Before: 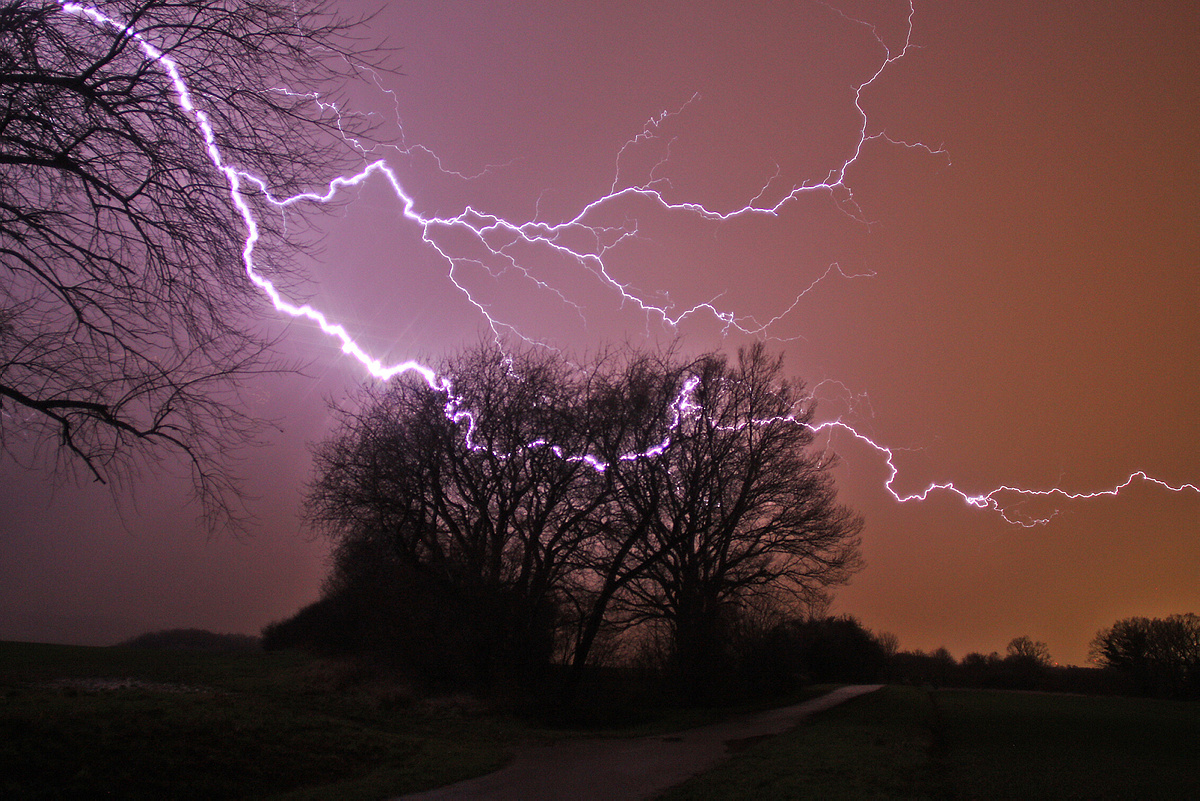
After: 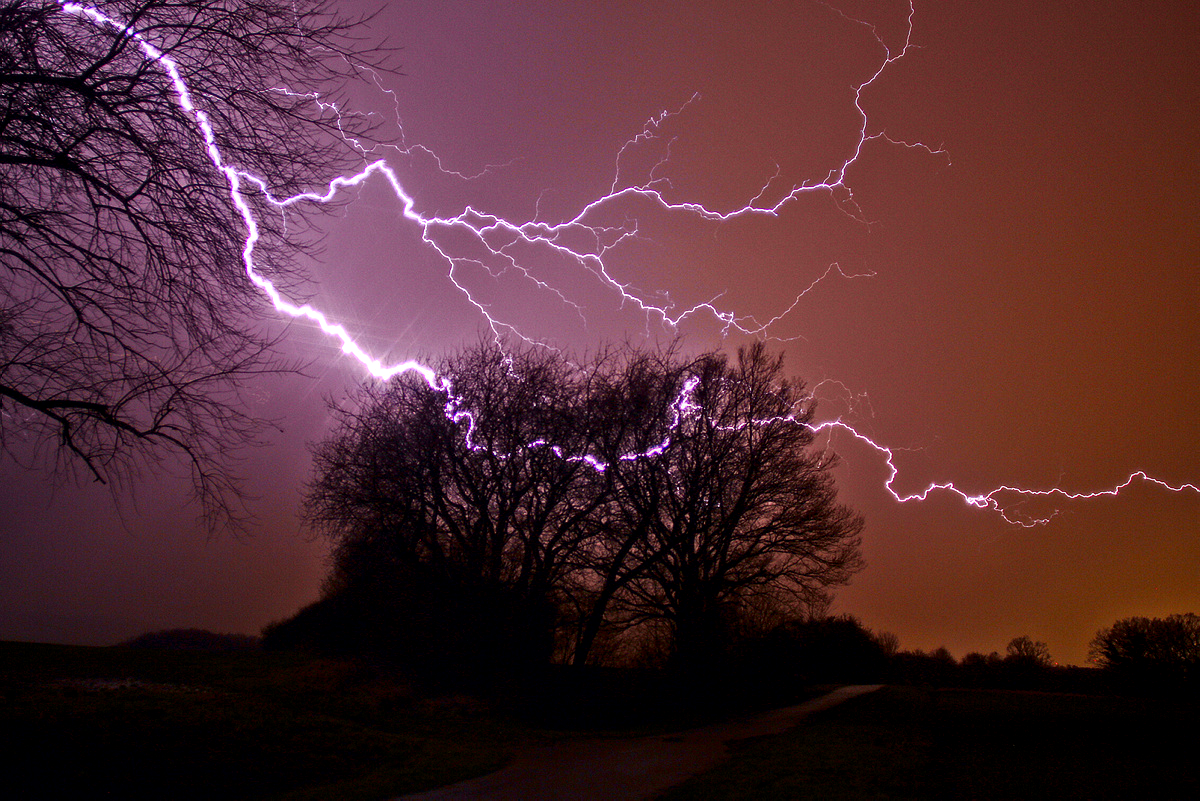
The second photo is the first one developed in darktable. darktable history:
local contrast: on, module defaults
contrast brightness saturation: contrast 0.19, brightness -0.11, saturation 0.21
tone curve: curves: ch0 [(0, 0) (0.15, 0.17) (0.452, 0.437) (0.611, 0.588) (0.751, 0.749) (1, 1)]; ch1 [(0, 0) (0.325, 0.327) (0.412, 0.45) (0.453, 0.484) (0.5, 0.499) (0.541, 0.55) (0.617, 0.612) (0.695, 0.697) (1, 1)]; ch2 [(0, 0) (0.386, 0.397) (0.452, 0.459) (0.505, 0.498) (0.524, 0.547) (0.574, 0.566) (0.633, 0.641) (1, 1)], color space Lab, independent channels, preserve colors none
